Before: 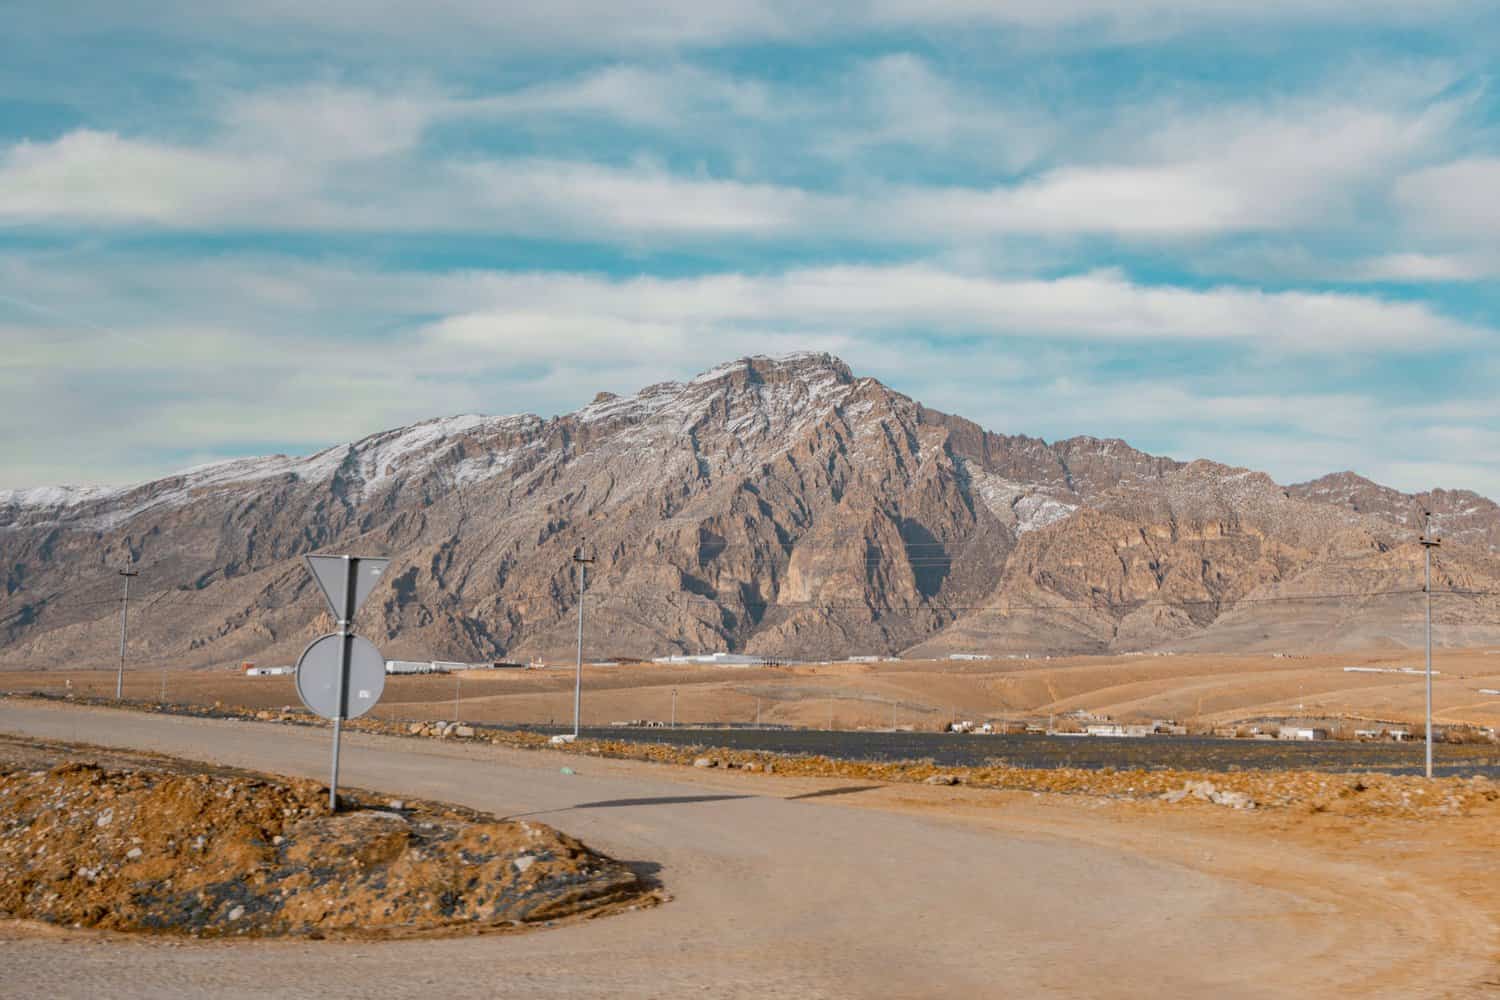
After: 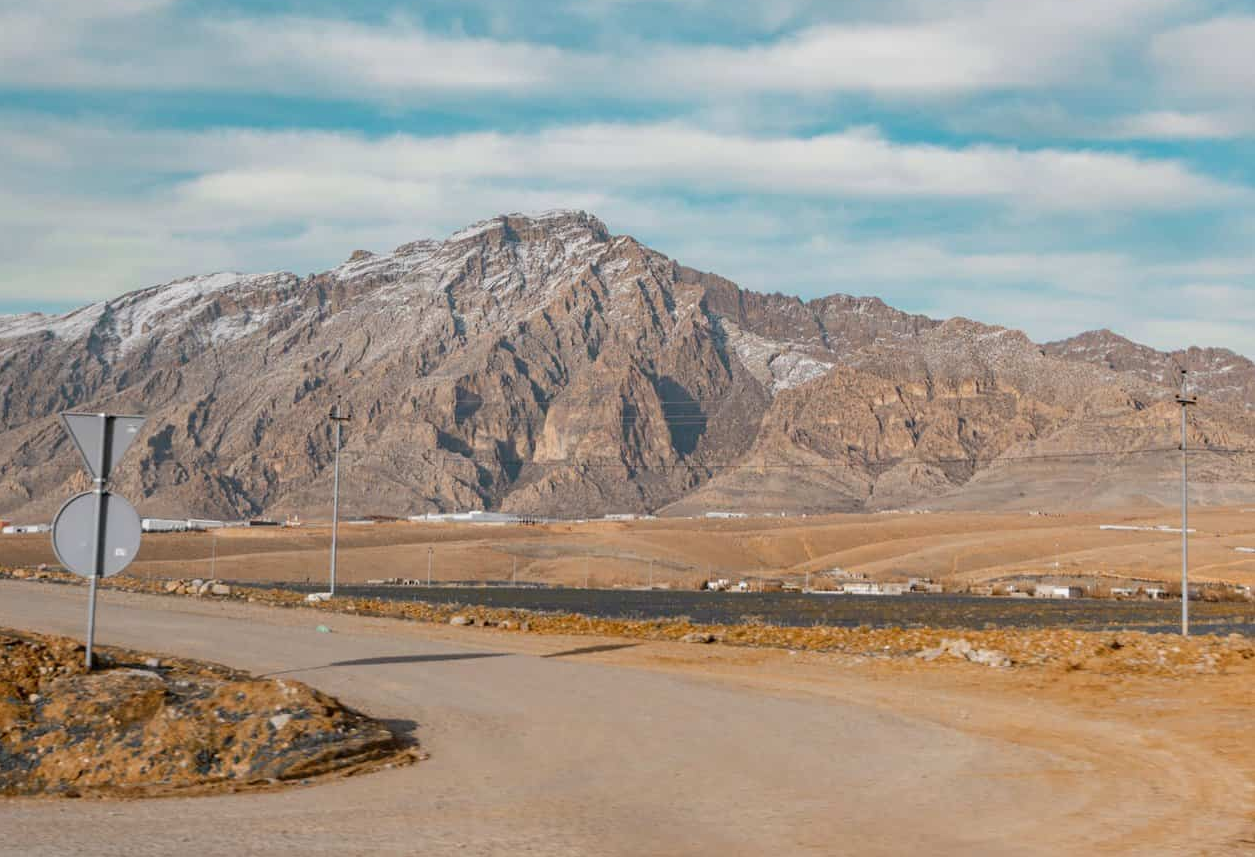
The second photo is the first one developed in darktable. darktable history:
crop: left 16.315%, top 14.246%
exposure: compensate exposure bias true, compensate highlight preservation false
